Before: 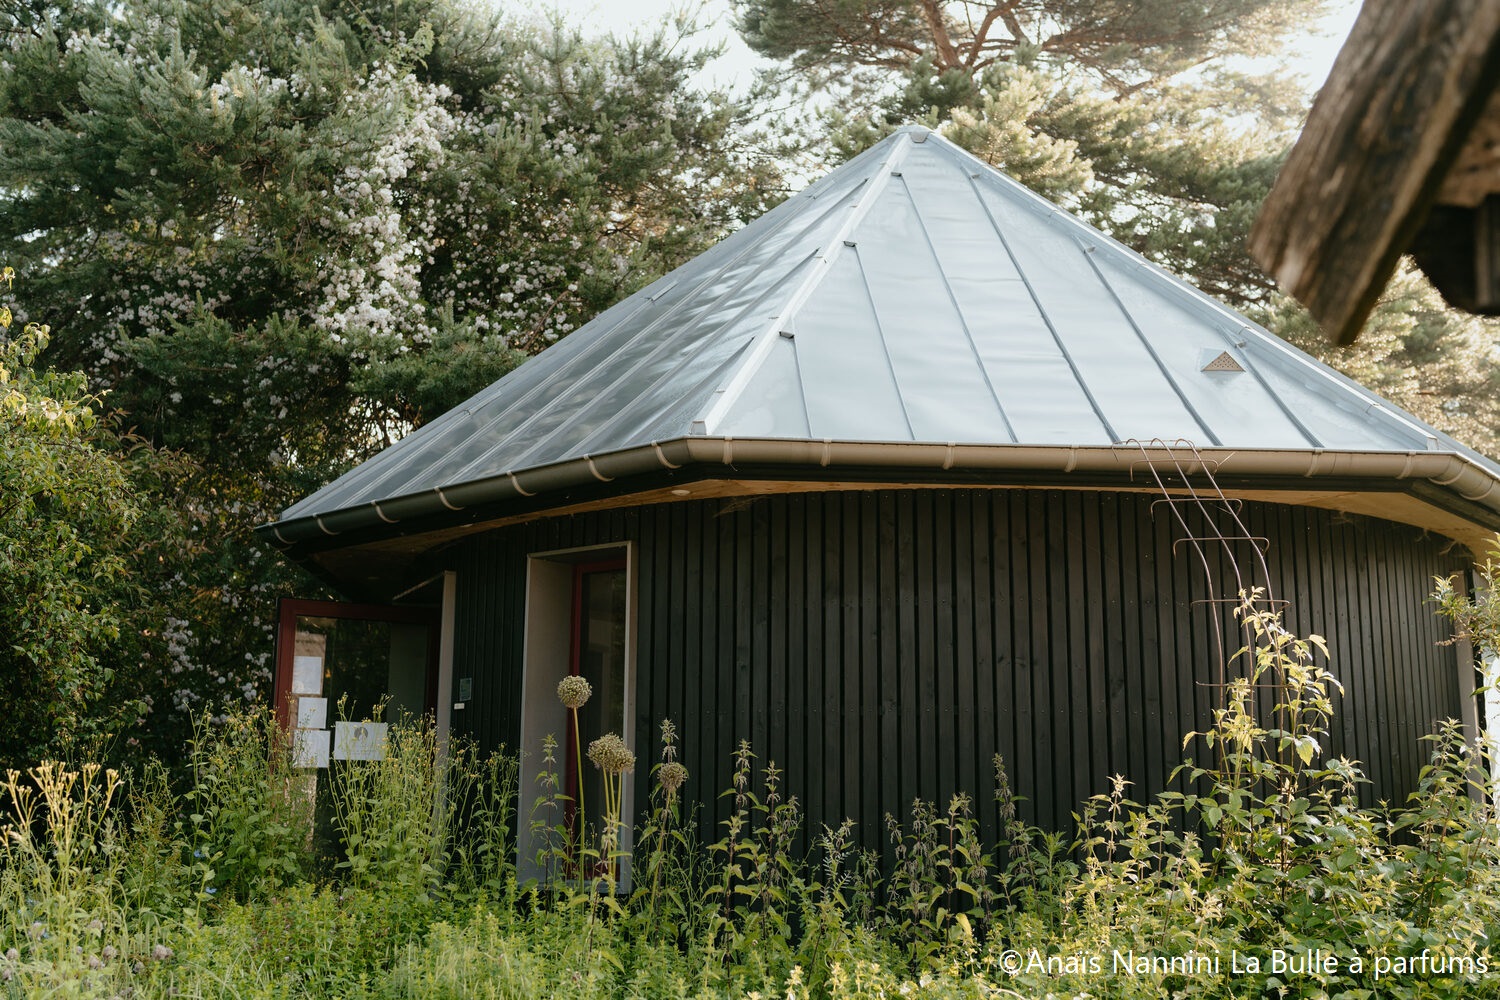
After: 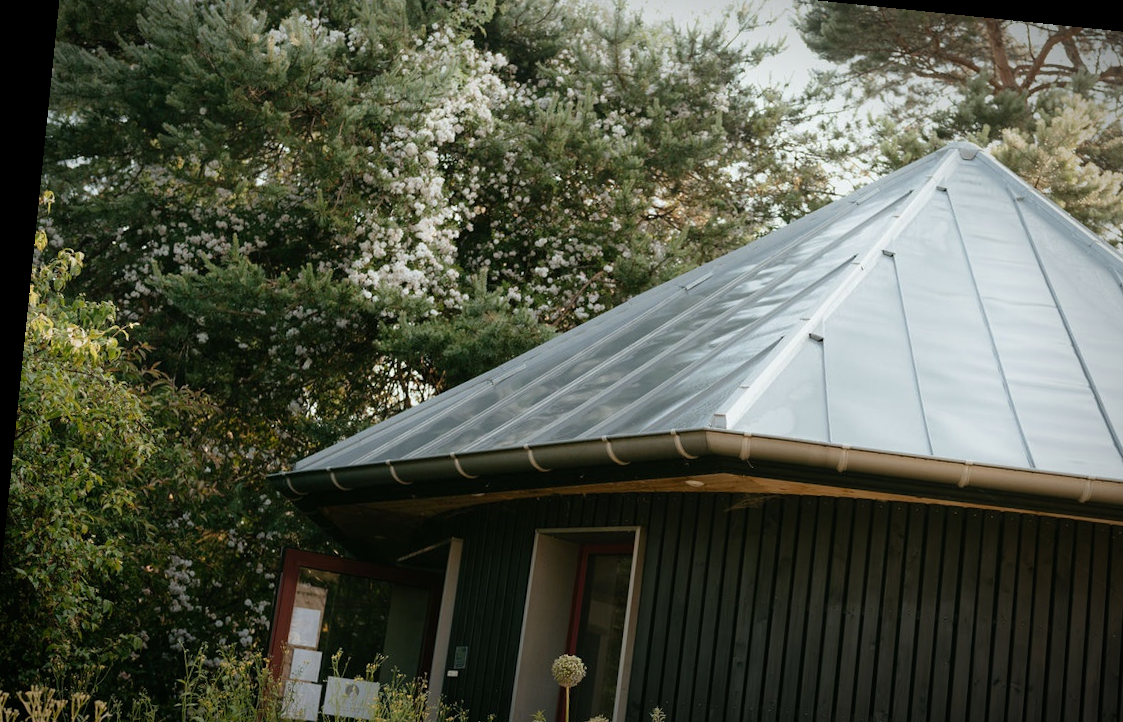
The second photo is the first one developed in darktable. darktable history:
vignetting: brightness -0.632, saturation -0.004, automatic ratio true
crop and rotate: angle -5.84°, left 2.134%, top 6.607%, right 27.349%, bottom 30.418%
